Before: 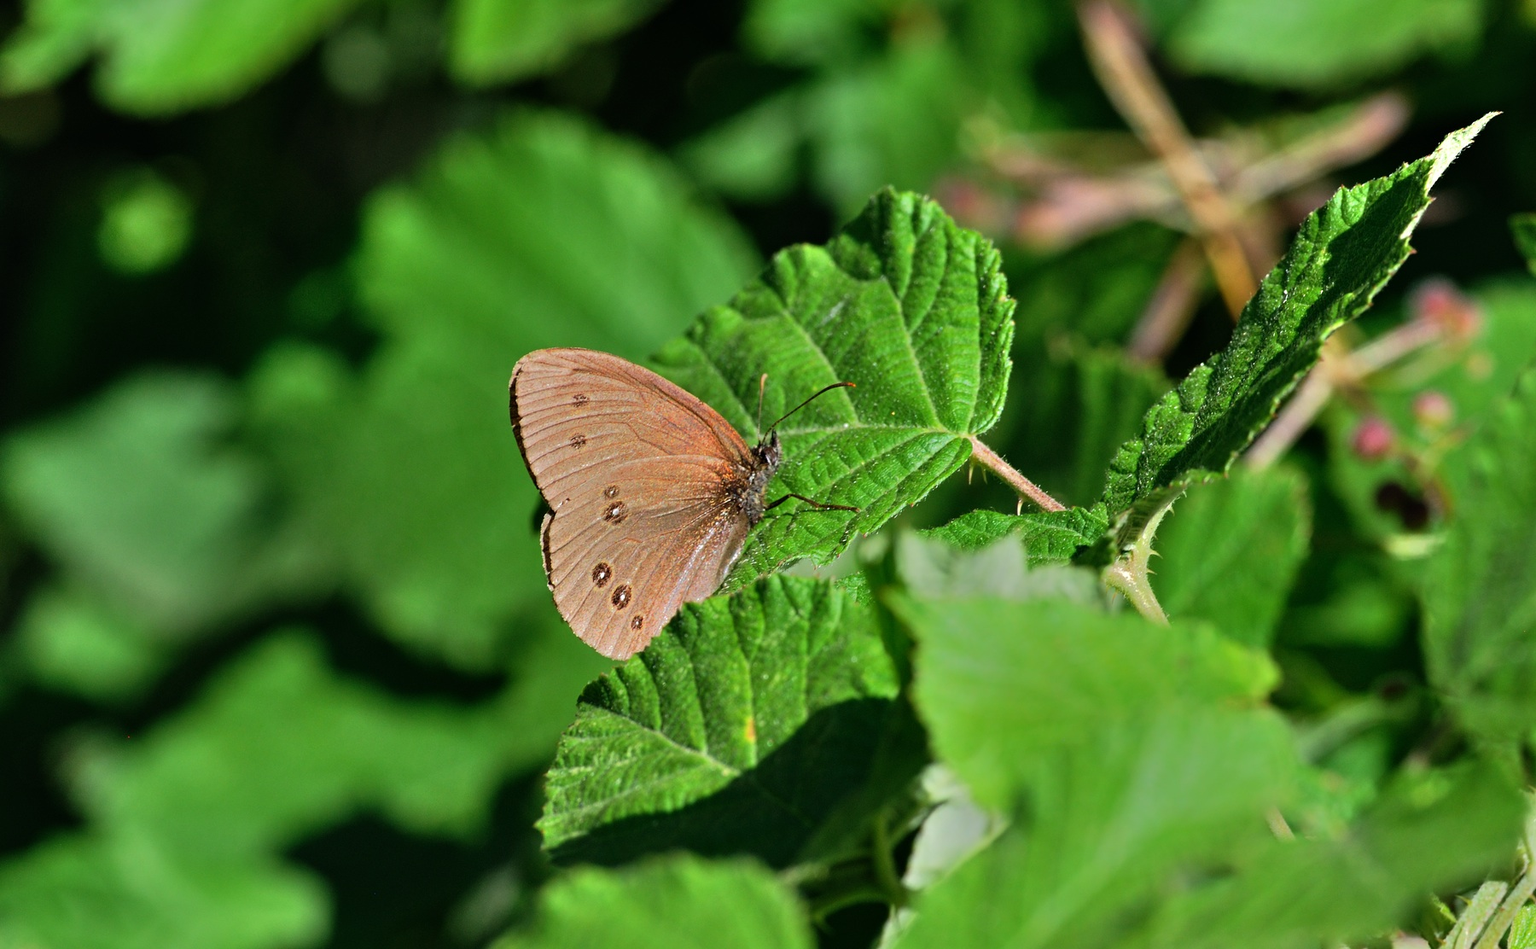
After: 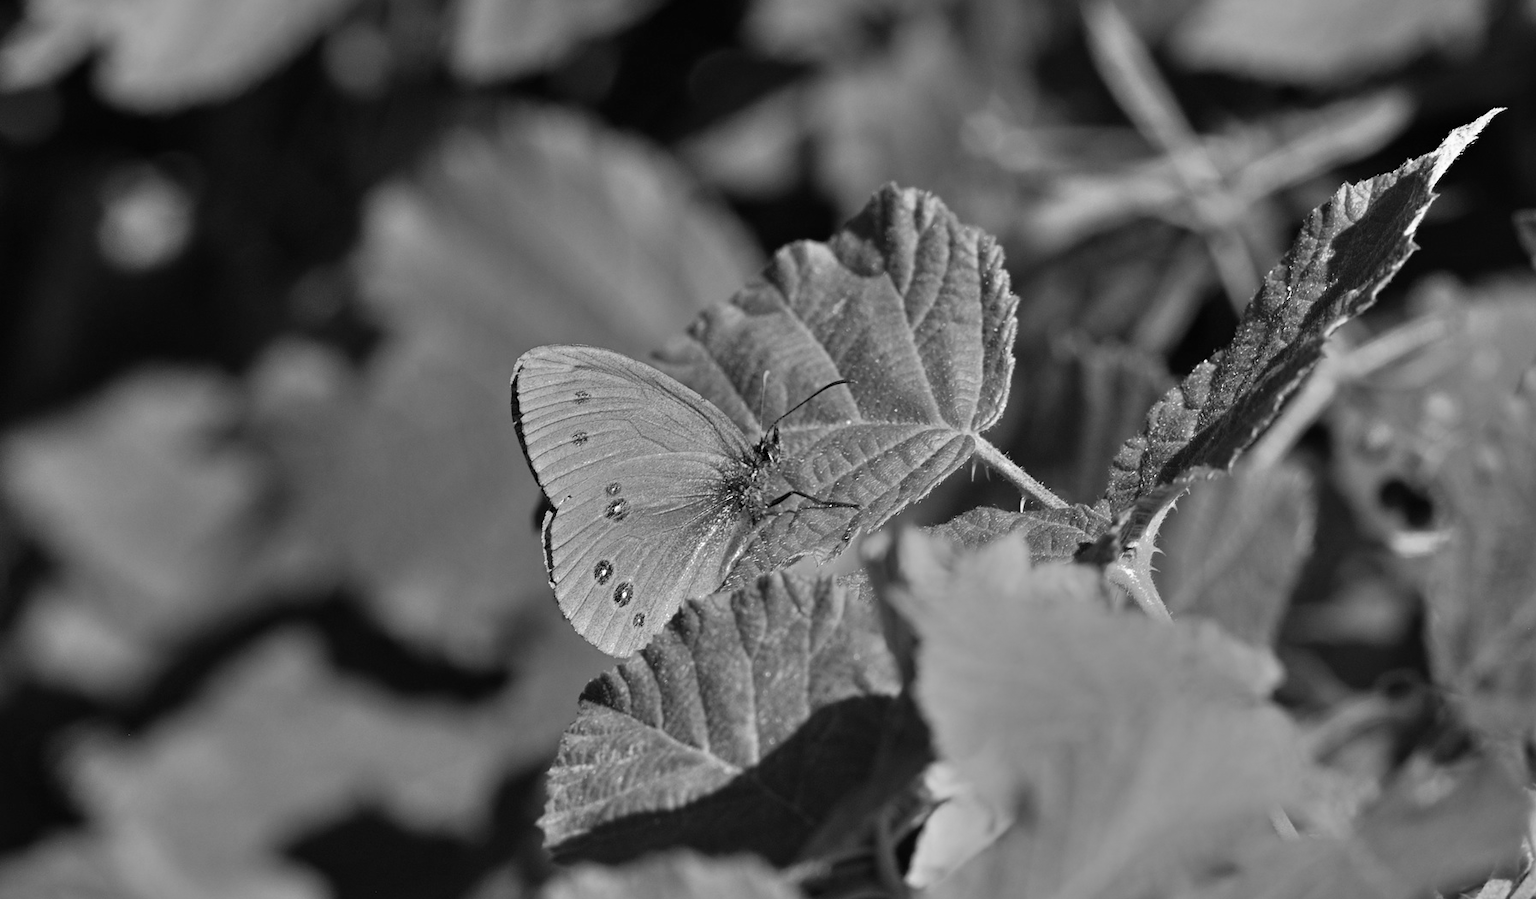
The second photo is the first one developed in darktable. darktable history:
crop: top 0.452%, right 0.263%, bottom 5.024%
color zones: curves: ch0 [(0, 0.613) (0.01, 0.613) (0.245, 0.448) (0.498, 0.529) (0.642, 0.665) (0.879, 0.777) (0.99, 0.613)]; ch1 [(0, 0) (0.143, 0) (0.286, 0) (0.429, 0) (0.571, 0) (0.714, 0) (0.857, 0)]
